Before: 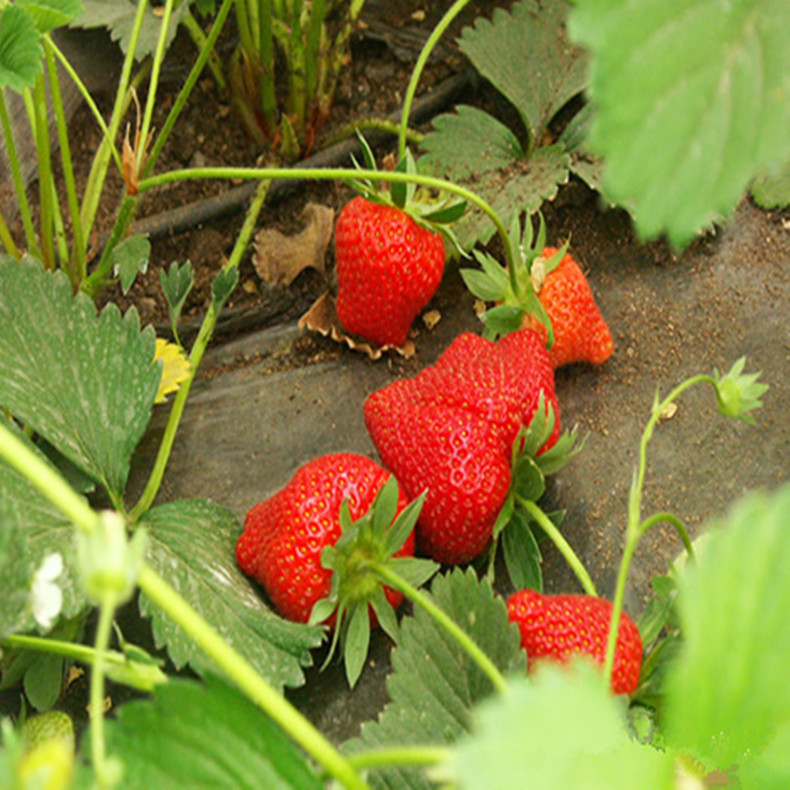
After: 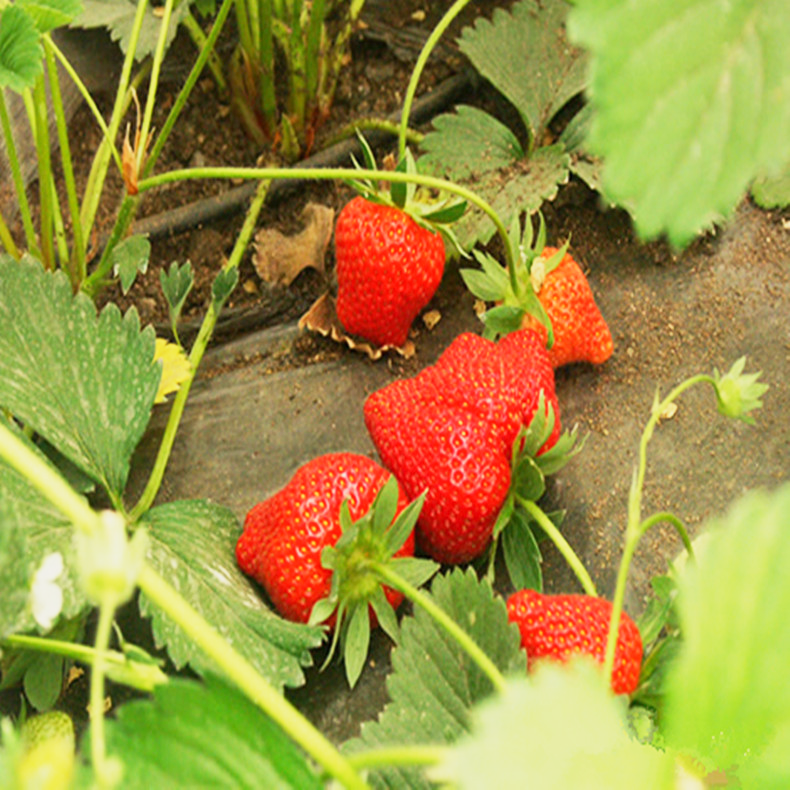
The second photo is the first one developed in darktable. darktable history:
white balance: red 1.029, blue 0.92
base curve: curves: ch0 [(0, 0) (0.088, 0.125) (0.176, 0.251) (0.354, 0.501) (0.613, 0.749) (1, 0.877)], preserve colors none
